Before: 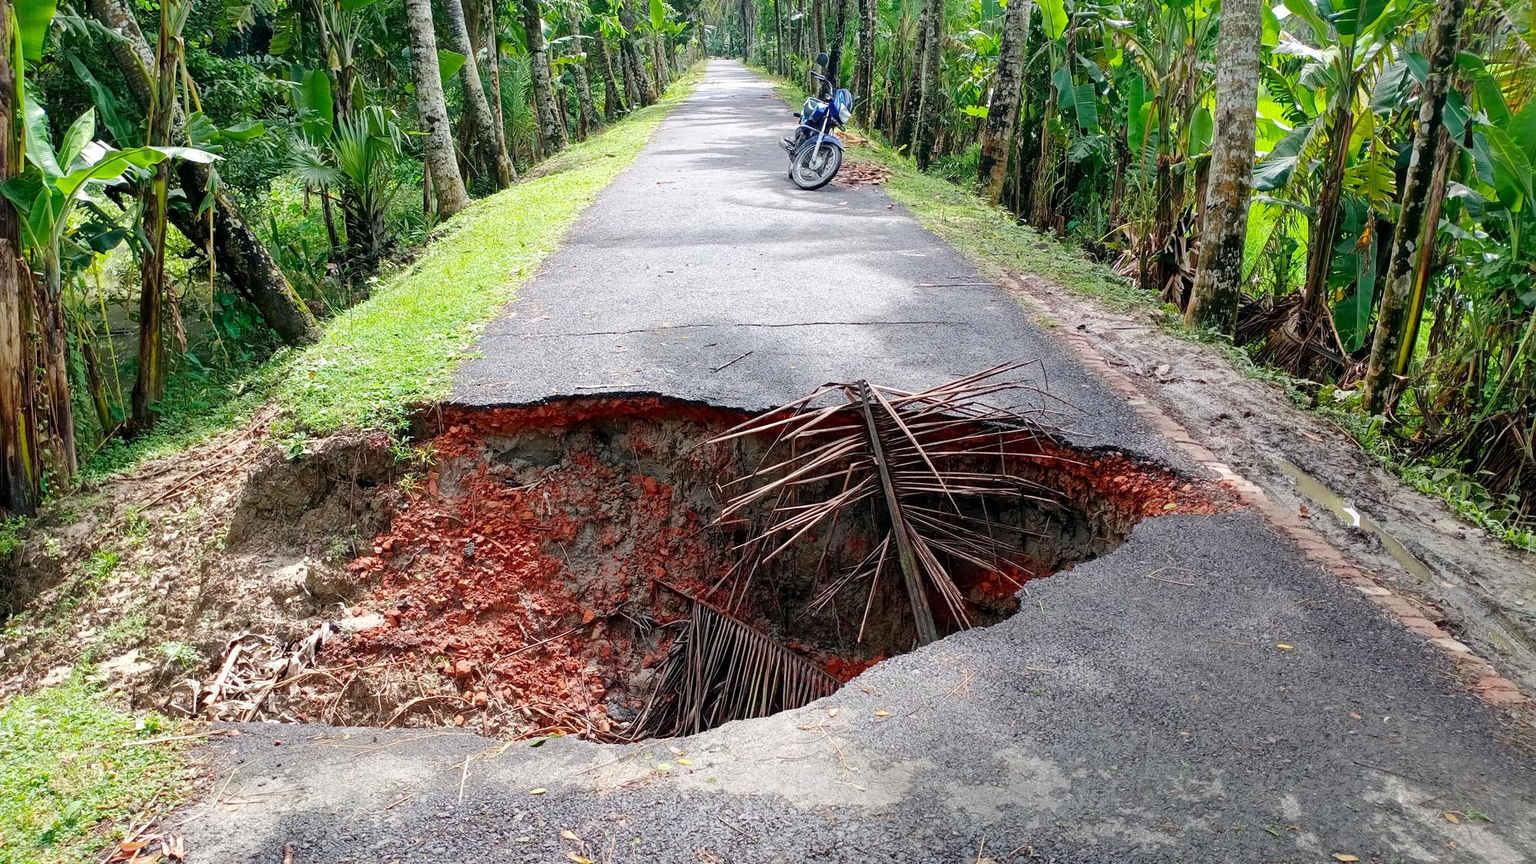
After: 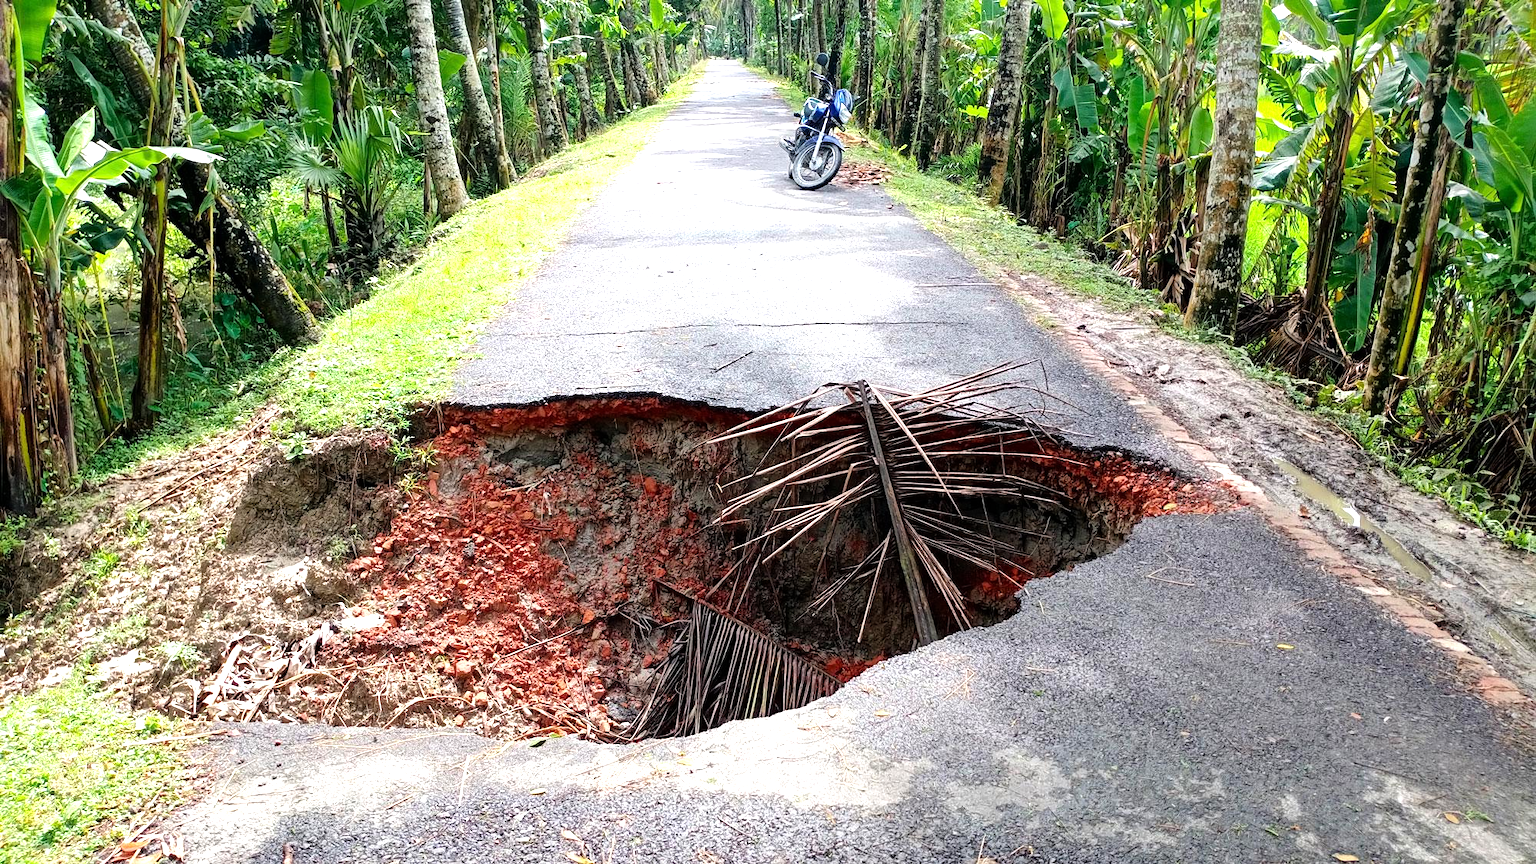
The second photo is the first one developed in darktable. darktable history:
tone equalizer: -8 EV -0.757 EV, -7 EV -0.682 EV, -6 EV -0.597 EV, -5 EV -0.363 EV, -3 EV 0.385 EV, -2 EV 0.6 EV, -1 EV 0.677 EV, +0 EV 0.746 EV
